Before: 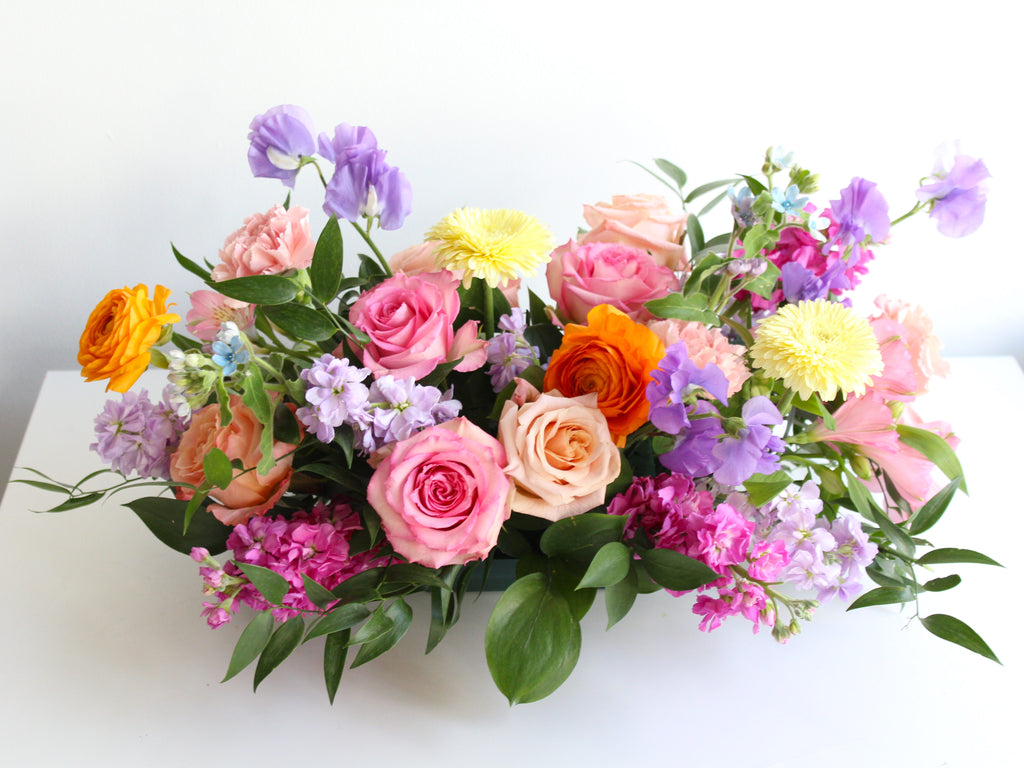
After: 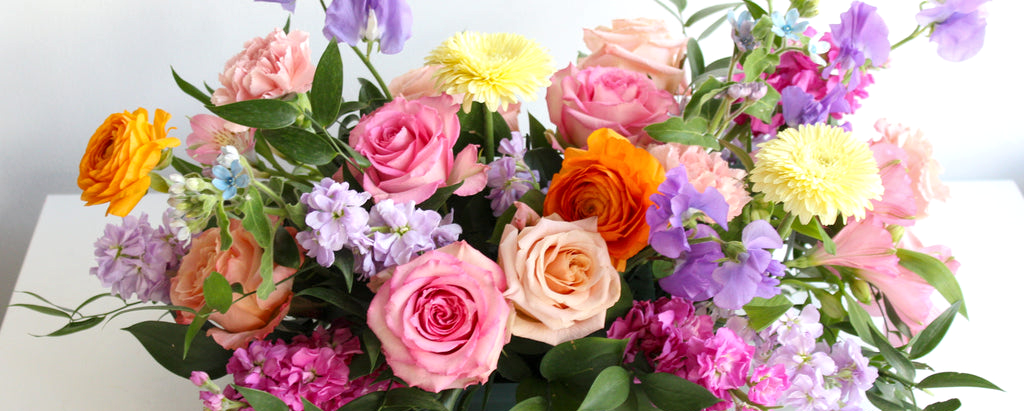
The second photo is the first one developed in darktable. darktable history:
crop and rotate: top 23.043%, bottom 23.437%
local contrast: highlights 100%, shadows 100%, detail 120%, midtone range 0.2
rotate and perspective: crop left 0, crop top 0
